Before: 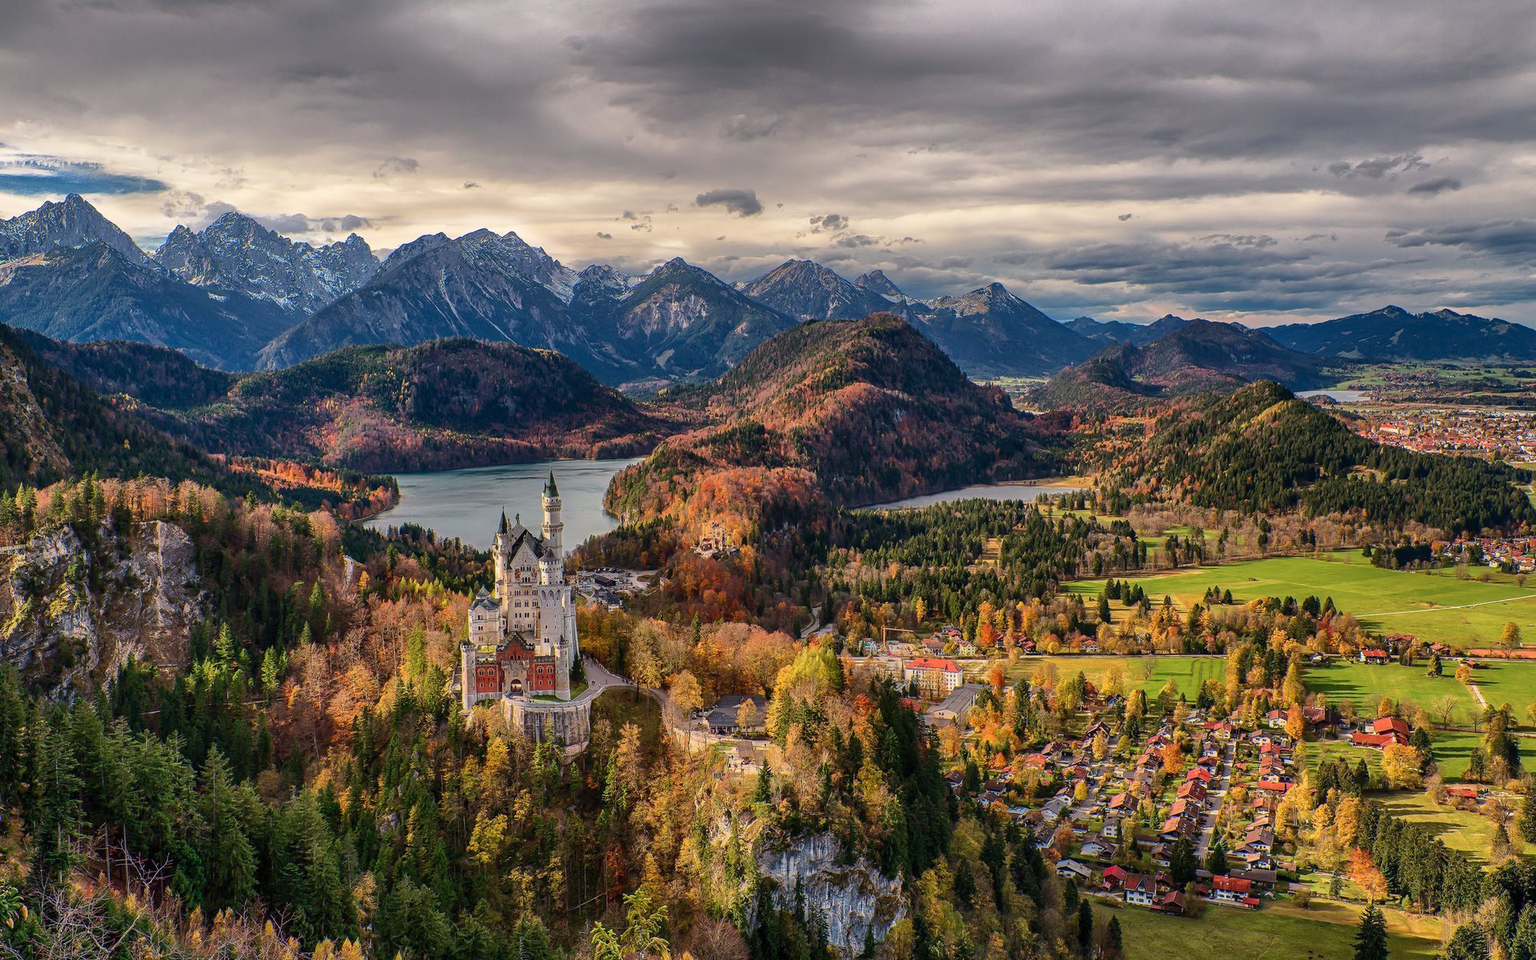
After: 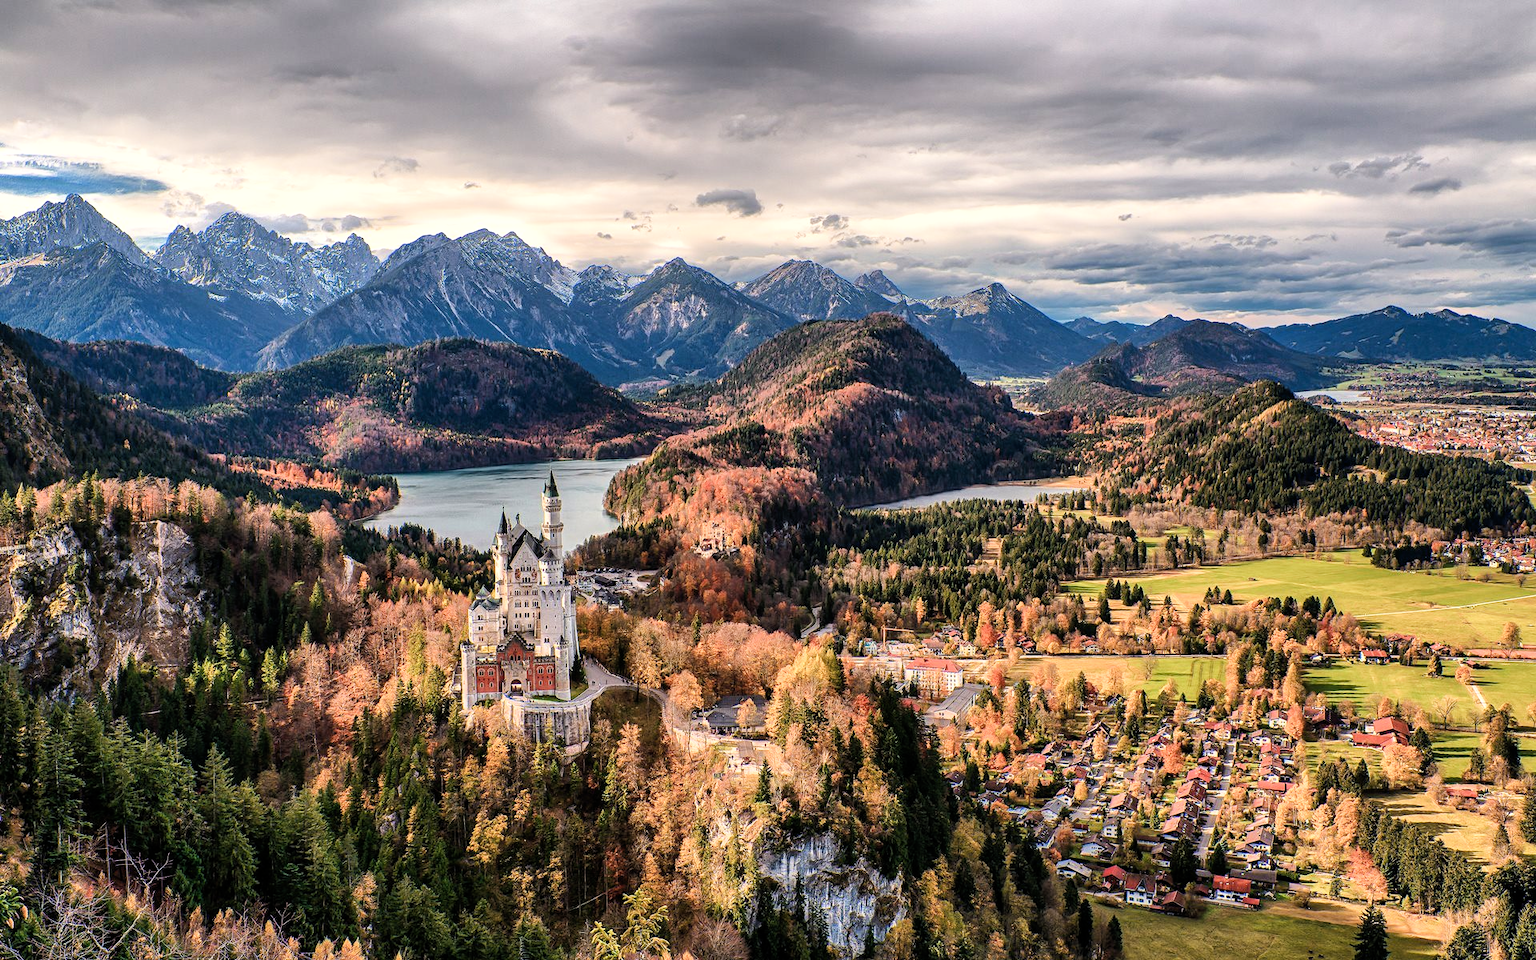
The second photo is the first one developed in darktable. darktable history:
color zones: curves: ch1 [(0, 0.455) (0.063, 0.455) (0.286, 0.495) (0.429, 0.5) (0.571, 0.5) (0.714, 0.5) (0.857, 0.5) (1, 0.455)]; ch2 [(0, 0.532) (0.063, 0.521) (0.233, 0.447) (0.429, 0.489) (0.571, 0.5) (0.714, 0.5) (0.857, 0.5) (1, 0.532)]
filmic rgb: black relative exposure -16 EV, white relative exposure 5.29 EV, hardness 5.89, contrast 1.257, add noise in highlights 0.002, color science v3 (2019), use custom middle-gray values true, contrast in highlights soft
exposure: black level correction 0, exposure 0.7 EV, compensate highlight preservation false
